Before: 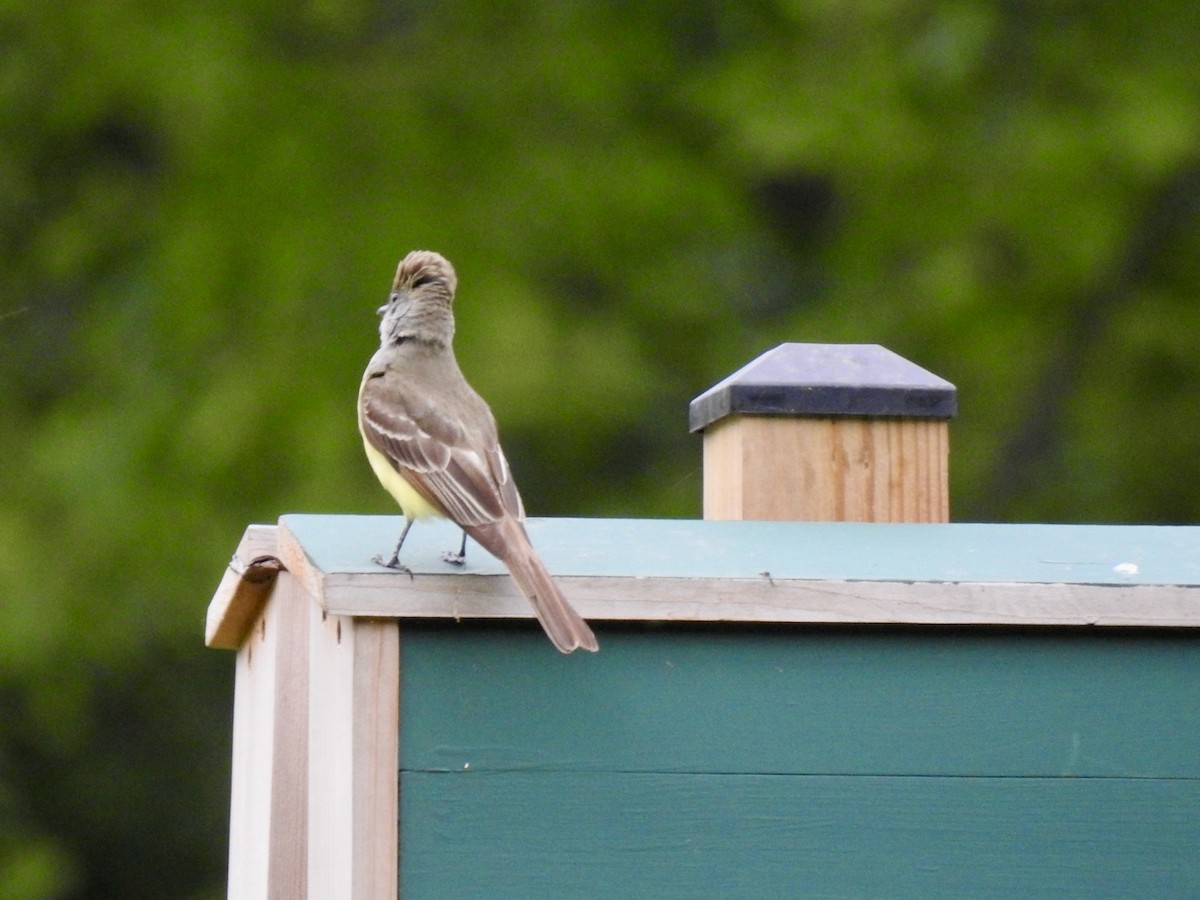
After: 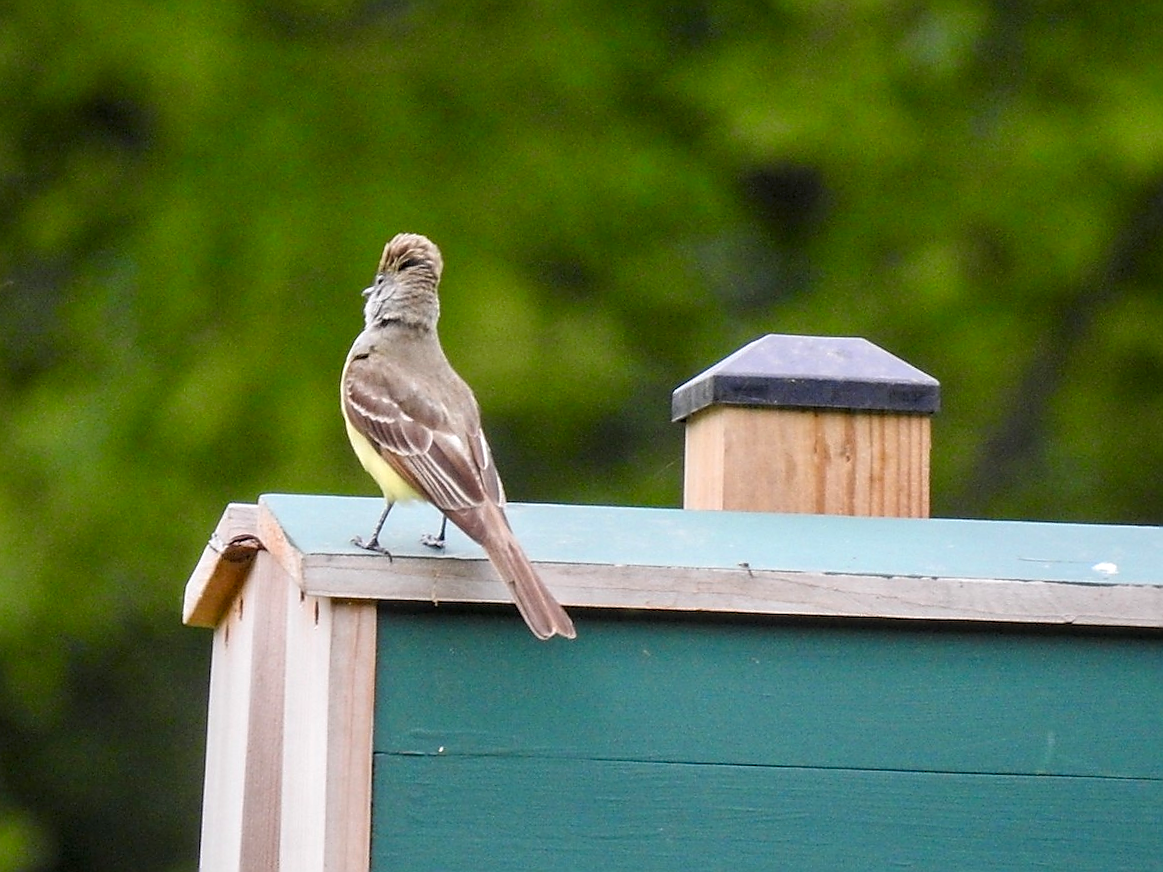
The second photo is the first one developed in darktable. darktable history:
crop and rotate: angle -1.36°
exposure: black level correction 0, compensate highlight preservation false
sharpen: radius 1.379, amount 1.232, threshold 0.81
local contrast: detail 130%
